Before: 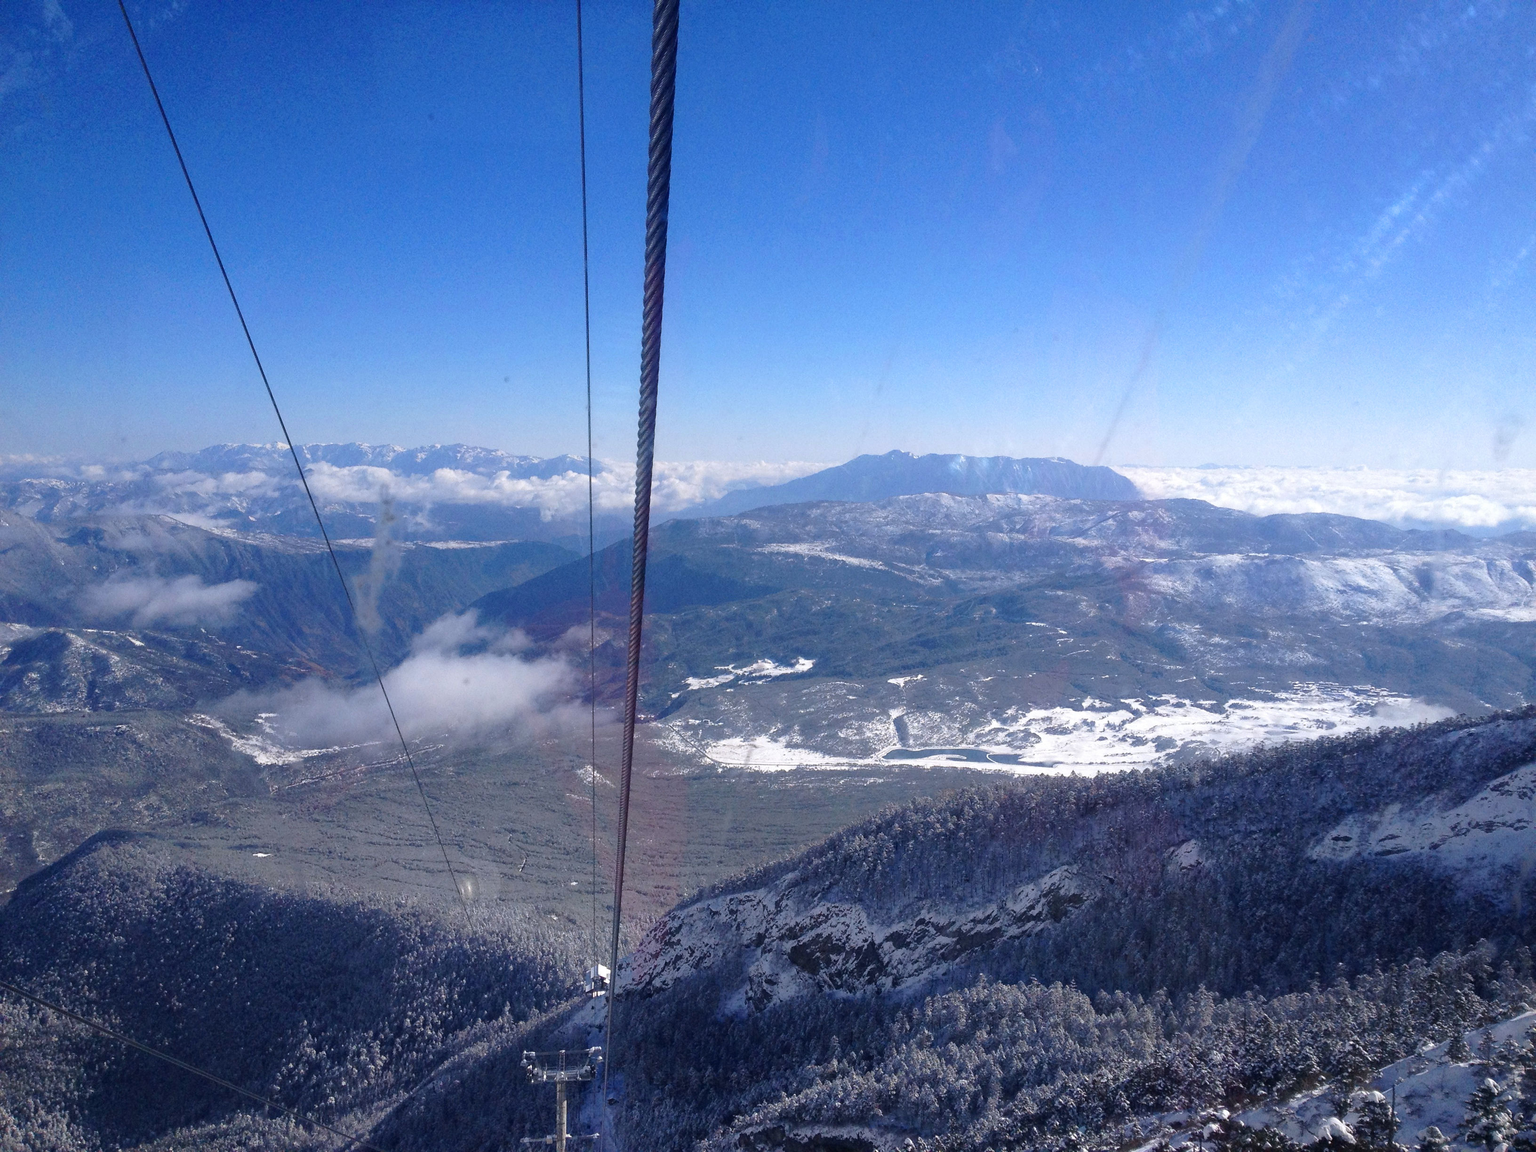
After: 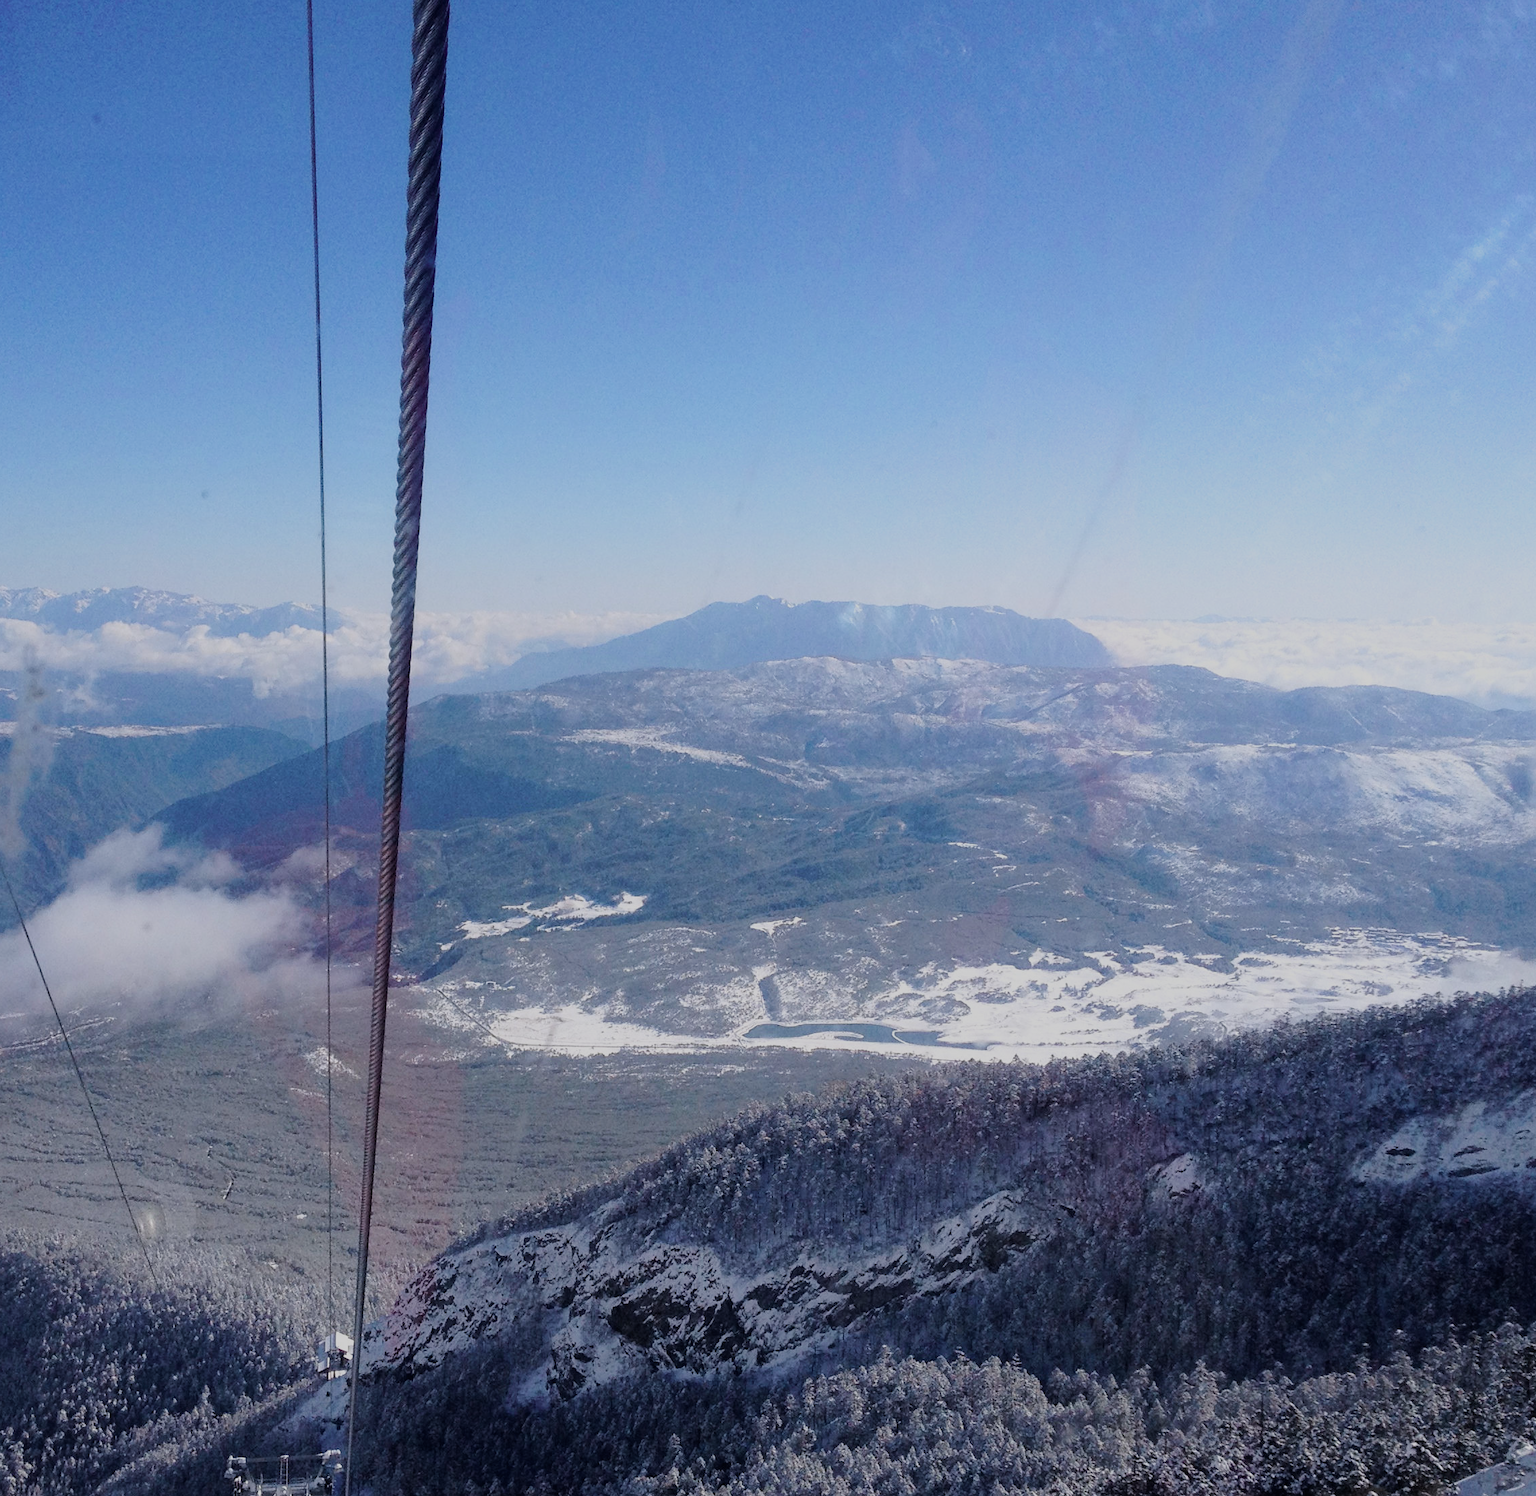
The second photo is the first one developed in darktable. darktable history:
crop and rotate: left 23.702%, top 3.004%, right 6.456%, bottom 6.294%
filmic rgb: black relative exposure -6.91 EV, white relative exposure 5.66 EV, threshold 3.06 EV, hardness 2.86, enable highlight reconstruction true
color zones: curves: ch0 [(0.018, 0.548) (0.224, 0.64) (0.425, 0.447) (0.675, 0.575) (0.732, 0.579)]; ch1 [(0.066, 0.487) (0.25, 0.5) (0.404, 0.43) (0.75, 0.421) (0.956, 0.421)]; ch2 [(0.044, 0.561) (0.215, 0.465) (0.399, 0.544) (0.465, 0.548) (0.614, 0.447) (0.724, 0.43) (0.882, 0.623) (0.956, 0.632)]
